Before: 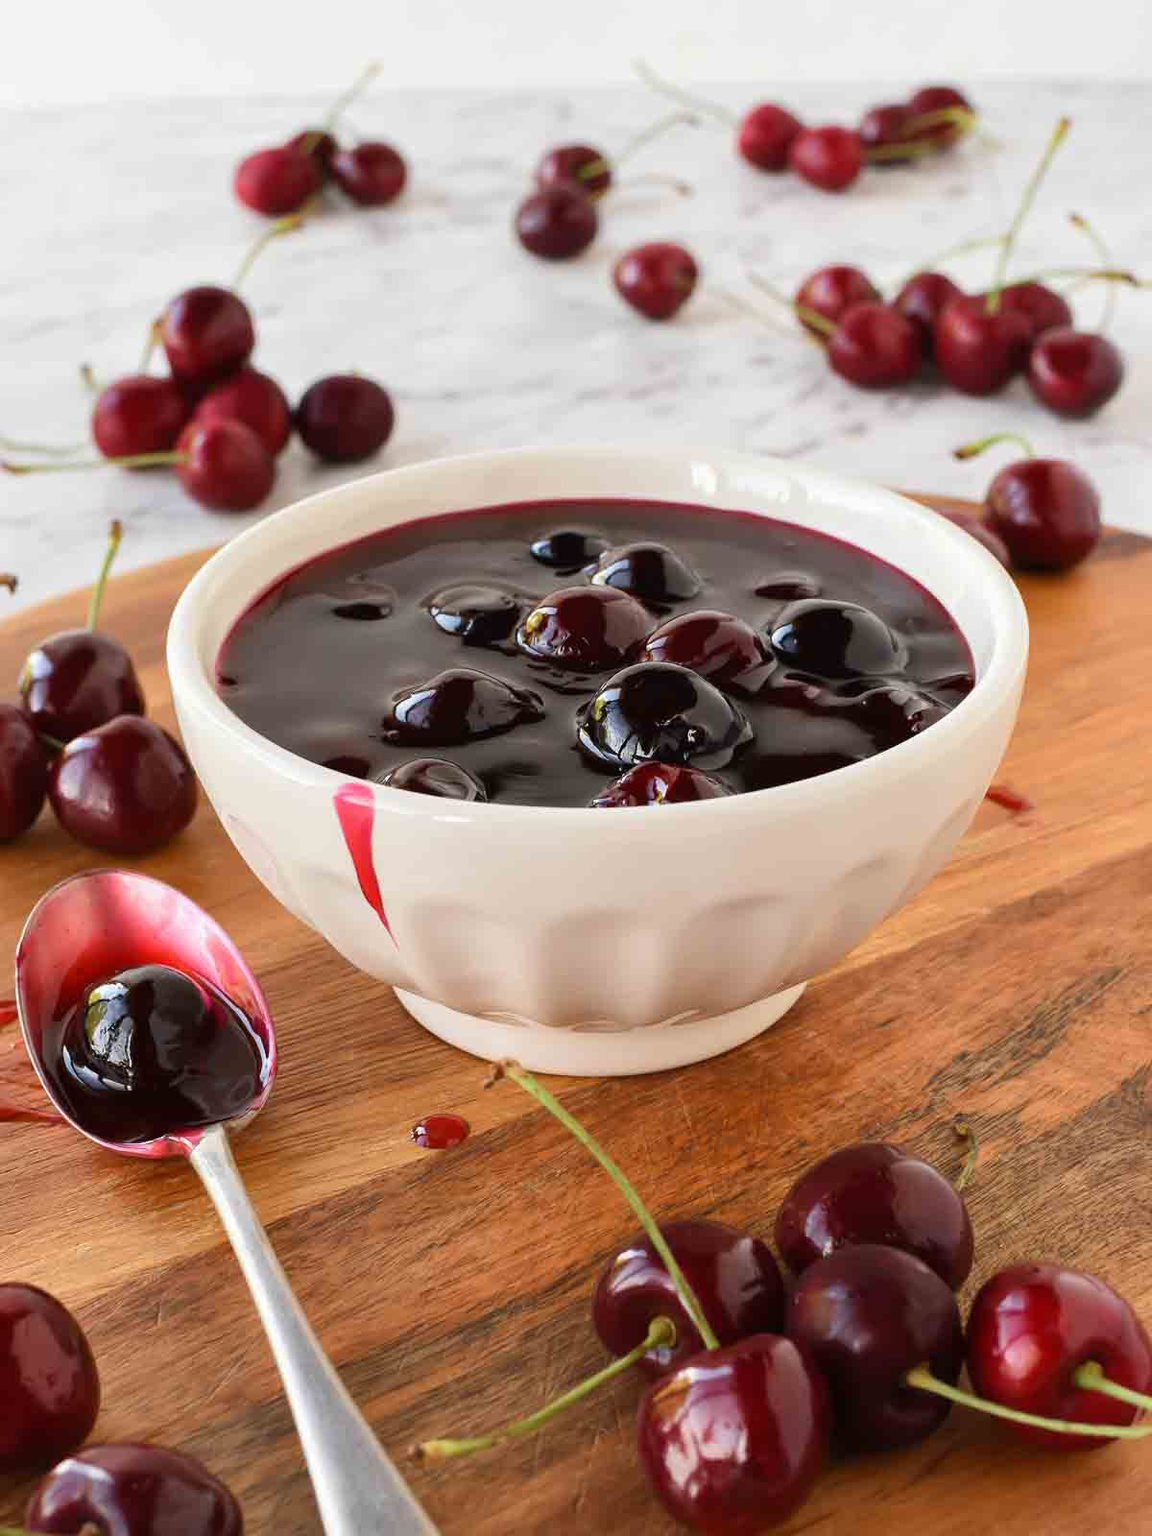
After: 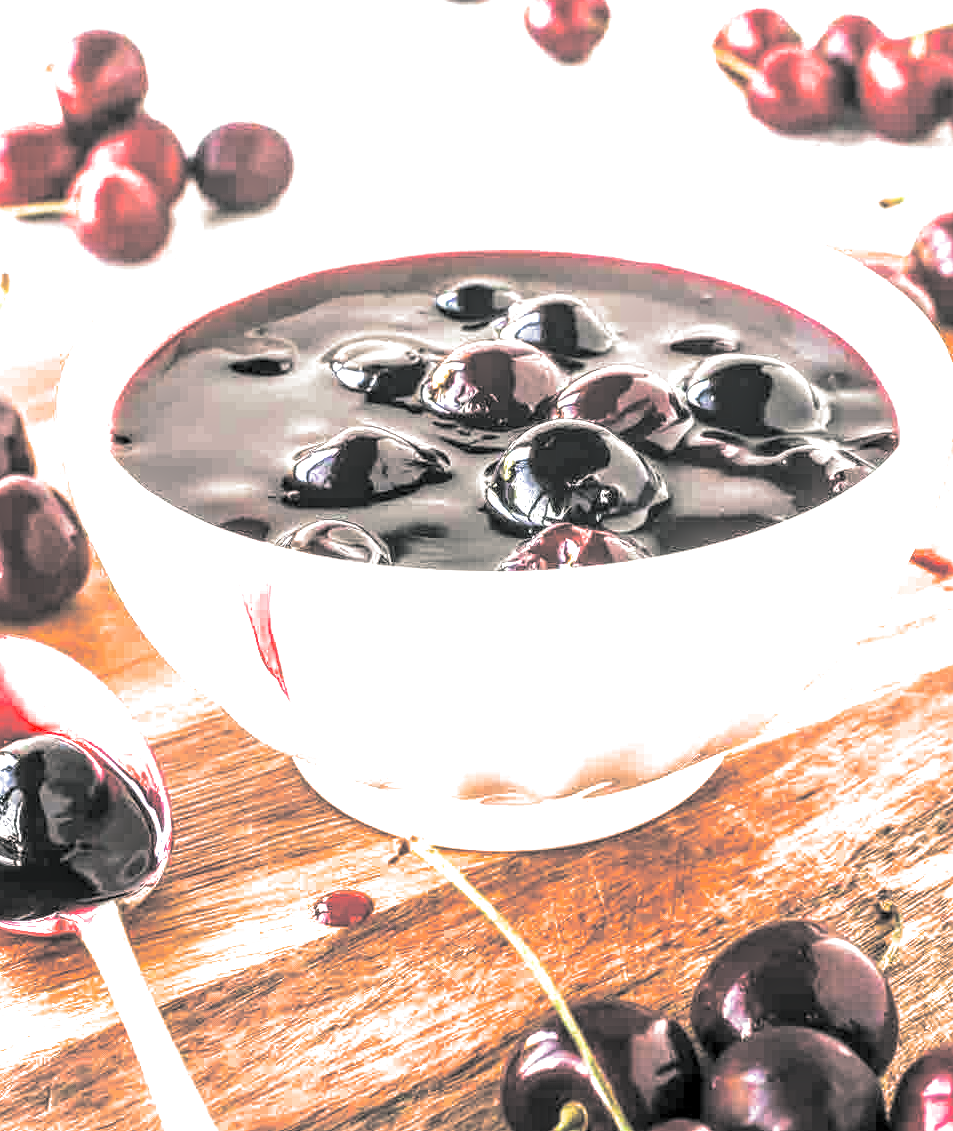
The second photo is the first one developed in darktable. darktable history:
local contrast: highlights 0%, shadows 0%, detail 182%
split-toning: shadows › hue 190.8°, shadows › saturation 0.05, highlights › hue 54°, highlights › saturation 0.05, compress 0%
crop: left 9.712%, top 16.928%, right 10.845%, bottom 12.332%
exposure: black level correction 0, exposure 1.675 EV, compensate exposure bias true, compensate highlight preservation false
